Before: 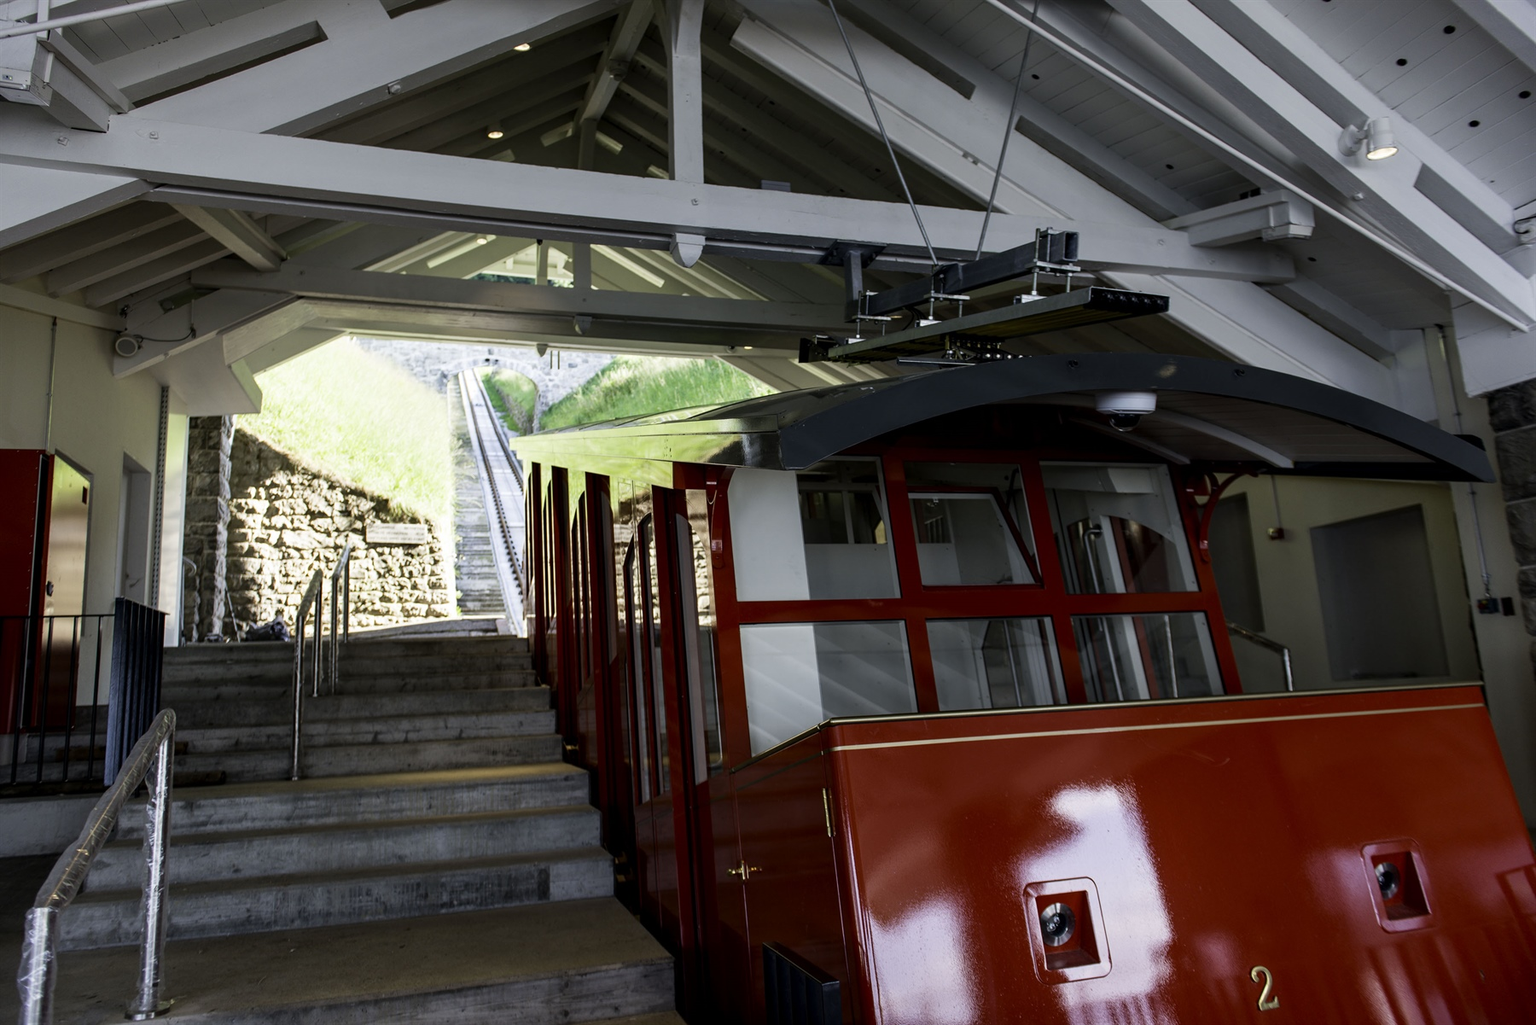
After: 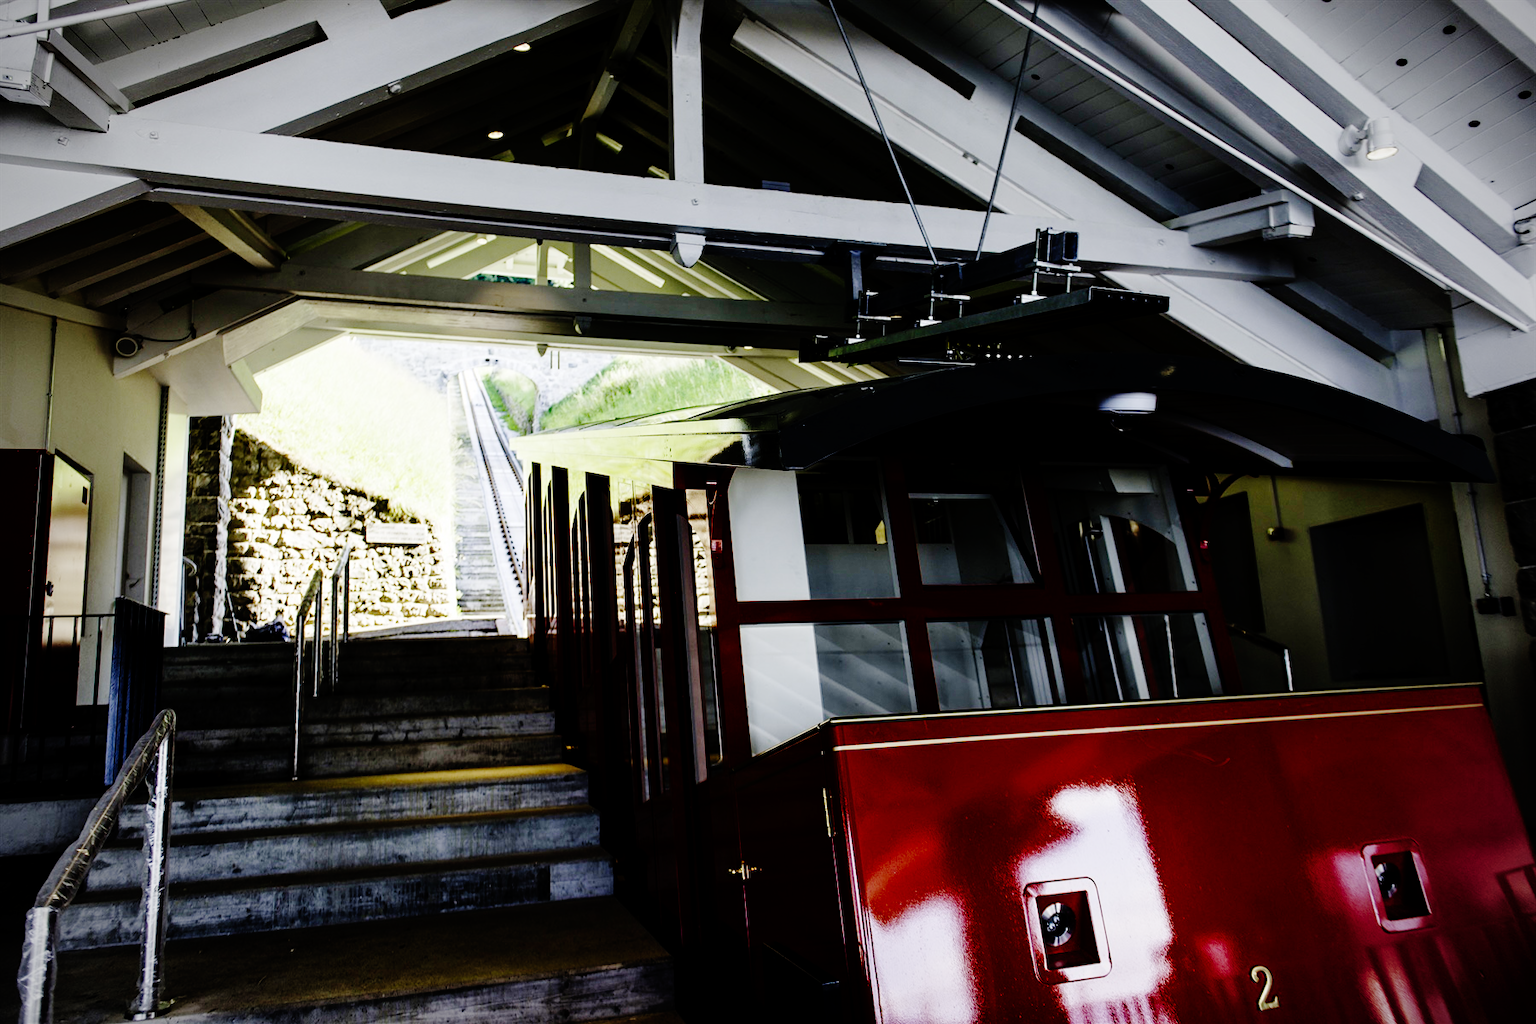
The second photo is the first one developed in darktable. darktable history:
vignetting: unbound false
base curve: curves: ch0 [(0, 0) (0.036, 0.01) (0.123, 0.254) (0.258, 0.504) (0.507, 0.748) (1, 1)], preserve colors none
exposure: black level correction 0.005, exposure 0.001 EV, compensate highlight preservation false
